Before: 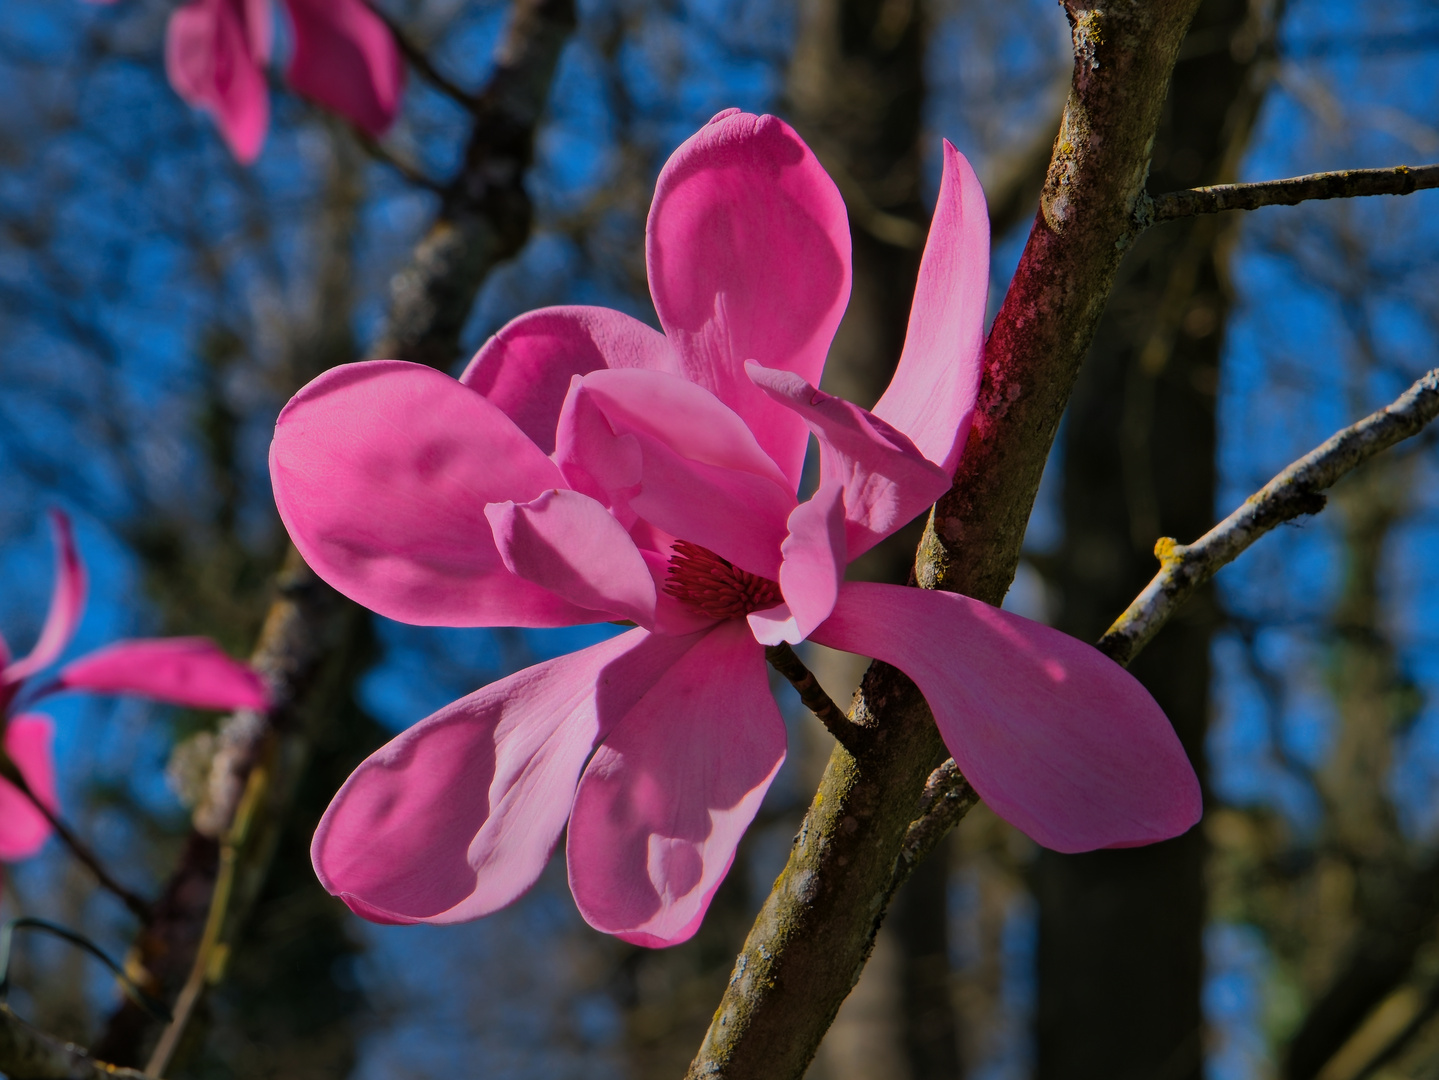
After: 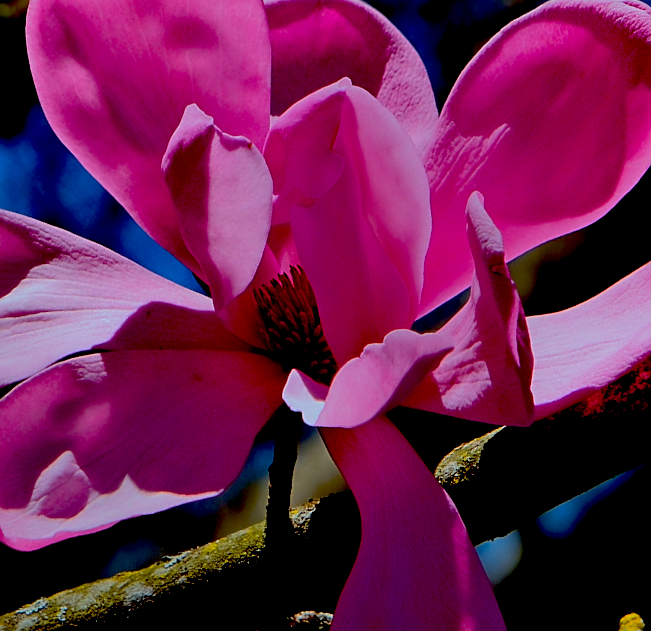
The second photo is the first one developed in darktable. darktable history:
exposure: black level correction 0.057, compensate highlight preservation false
crop and rotate: angle -46.17°, top 16.155%, right 0.873%, bottom 11.681%
sharpen: on, module defaults
color correction: highlights a* -10.3, highlights b* -10.2
color calibration: illuminant as shot in camera, x 0.36, y 0.363, temperature 4578.25 K
